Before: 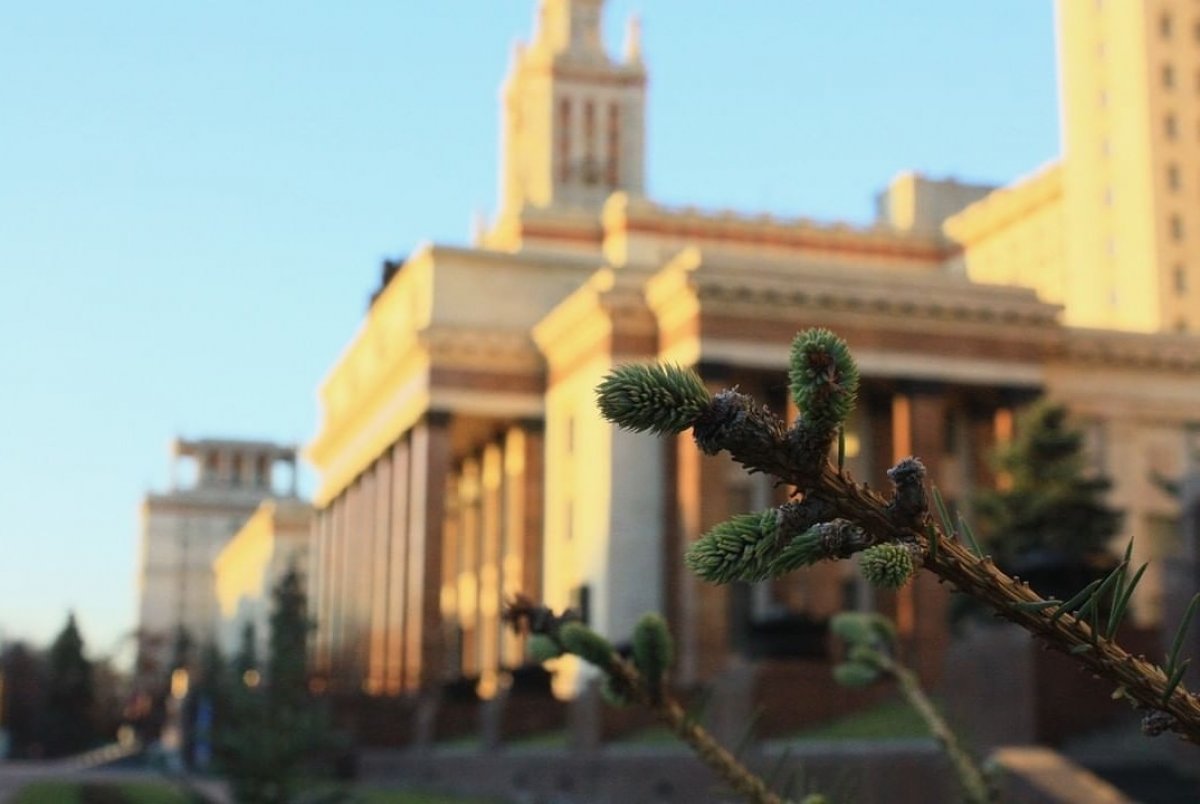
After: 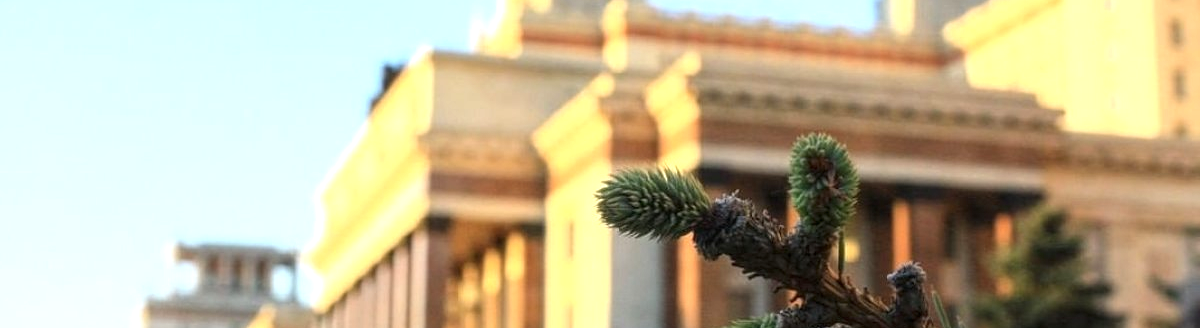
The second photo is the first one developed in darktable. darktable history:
local contrast: on, module defaults
exposure: exposure 0.493 EV, compensate exposure bias true, compensate highlight preservation false
crop and rotate: top 24.289%, bottom 34.822%
